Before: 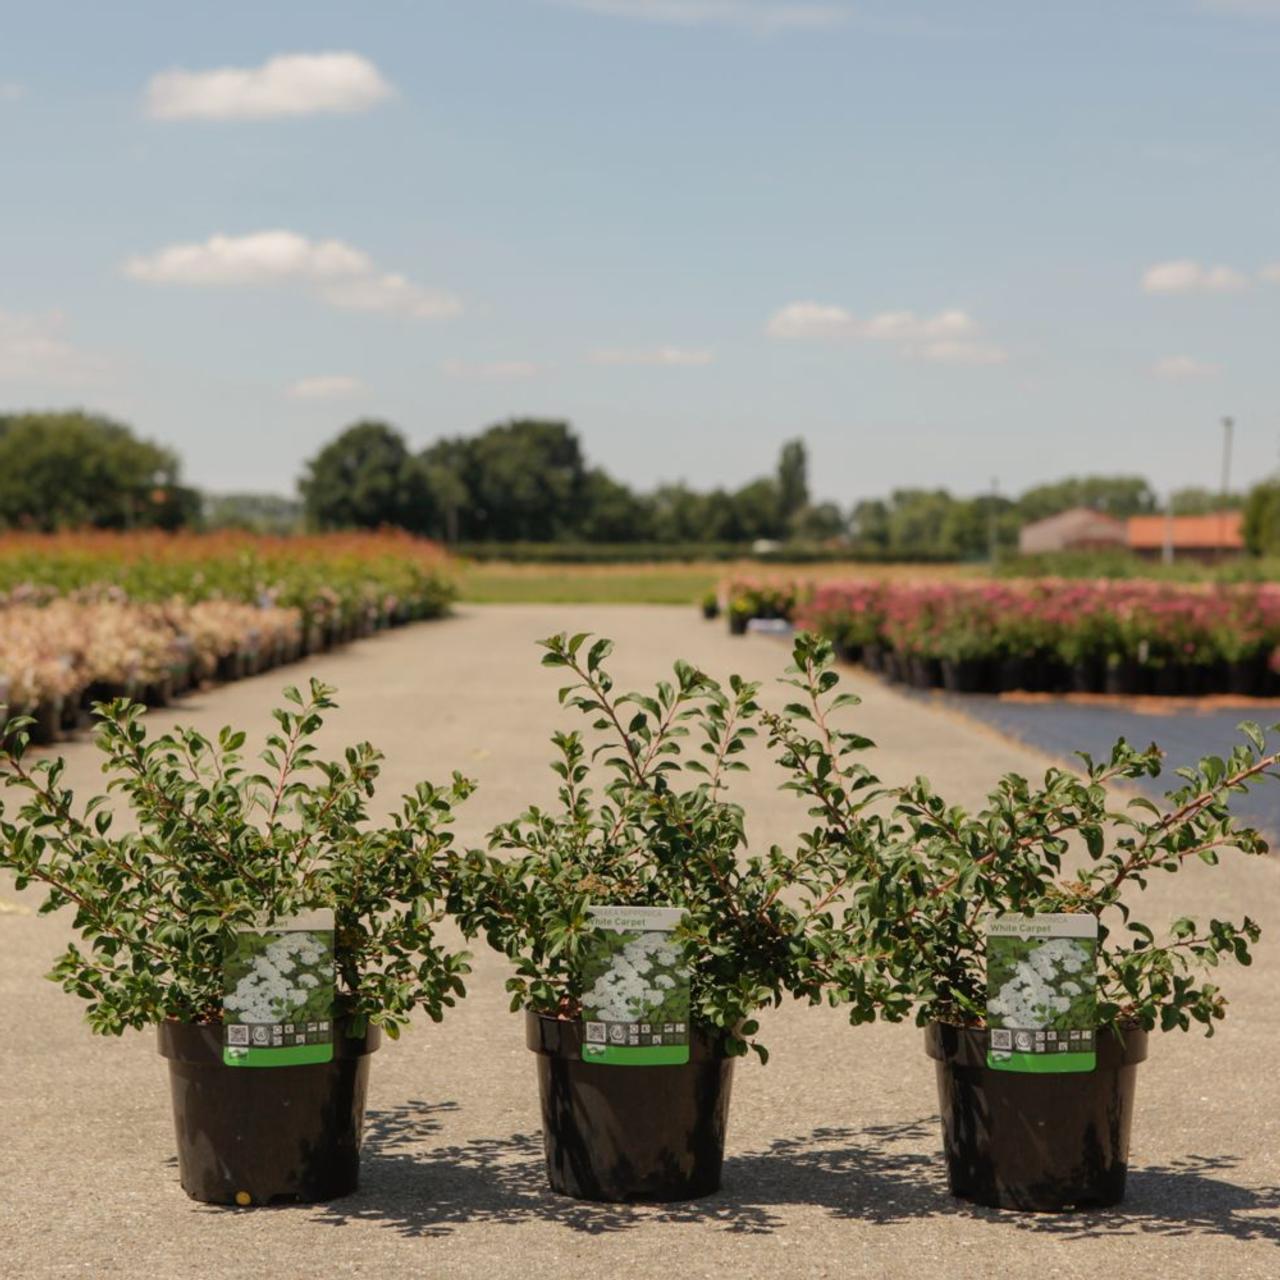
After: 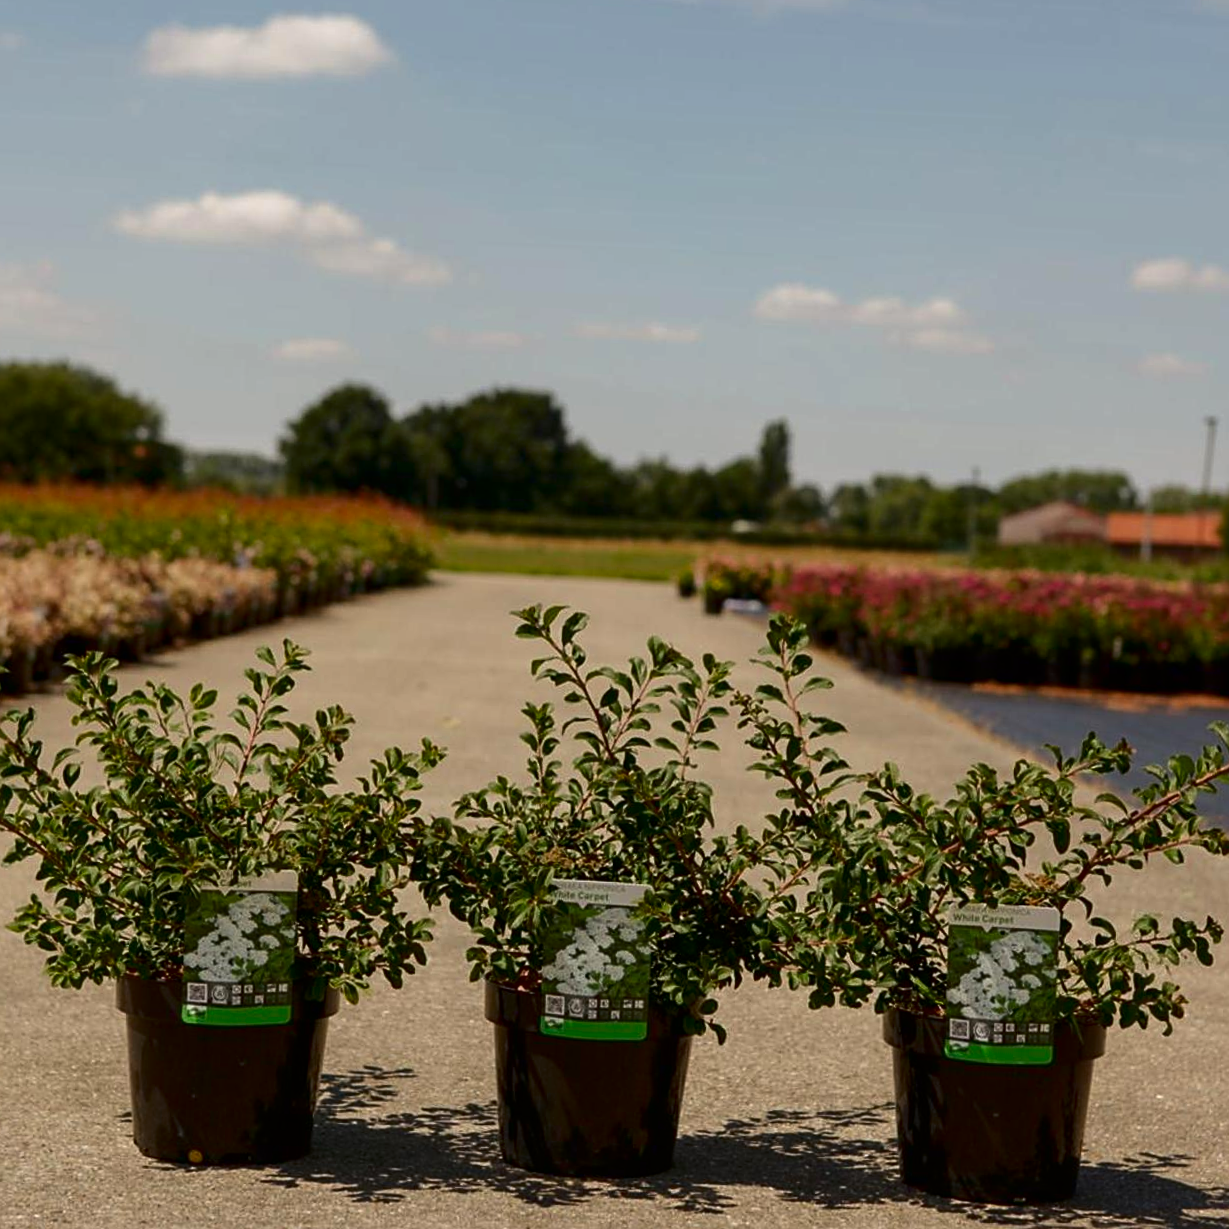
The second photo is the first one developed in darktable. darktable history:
crop and rotate: angle -2.38°
sharpen: on, module defaults
contrast brightness saturation: contrast 0.1, brightness -0.26, saturation 0.14
